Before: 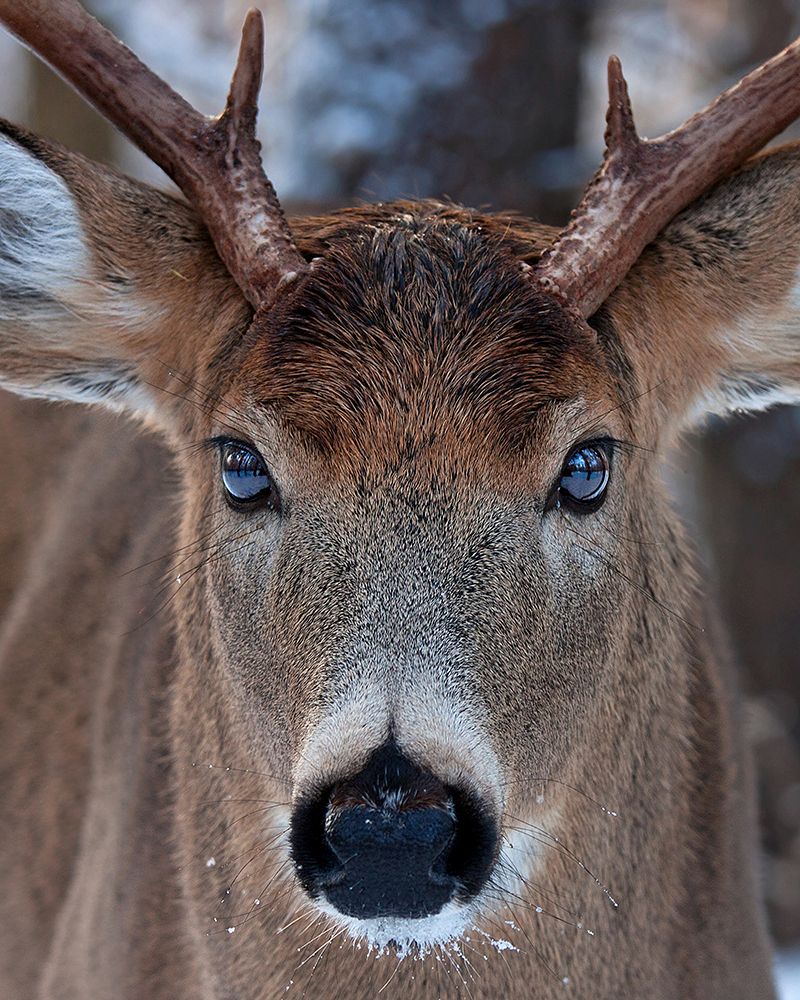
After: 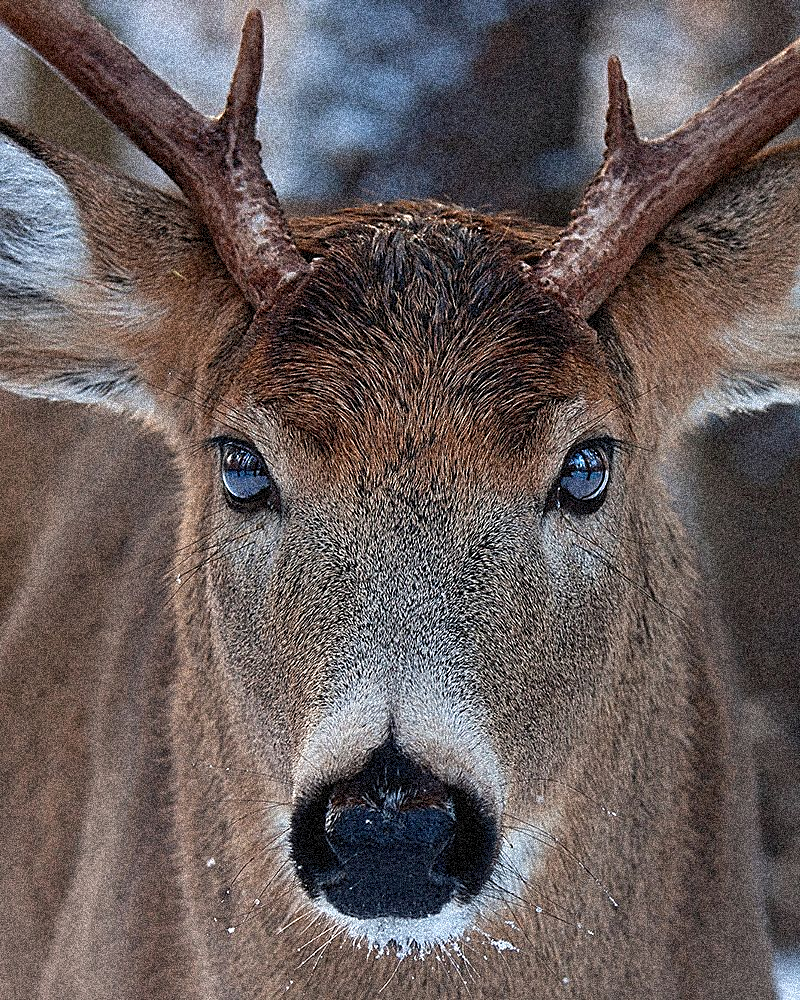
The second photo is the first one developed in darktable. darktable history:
sharpen: on, module defaults
grain: coarseness 3.75 ISO, strength 100%, mid-tones bias 0%
